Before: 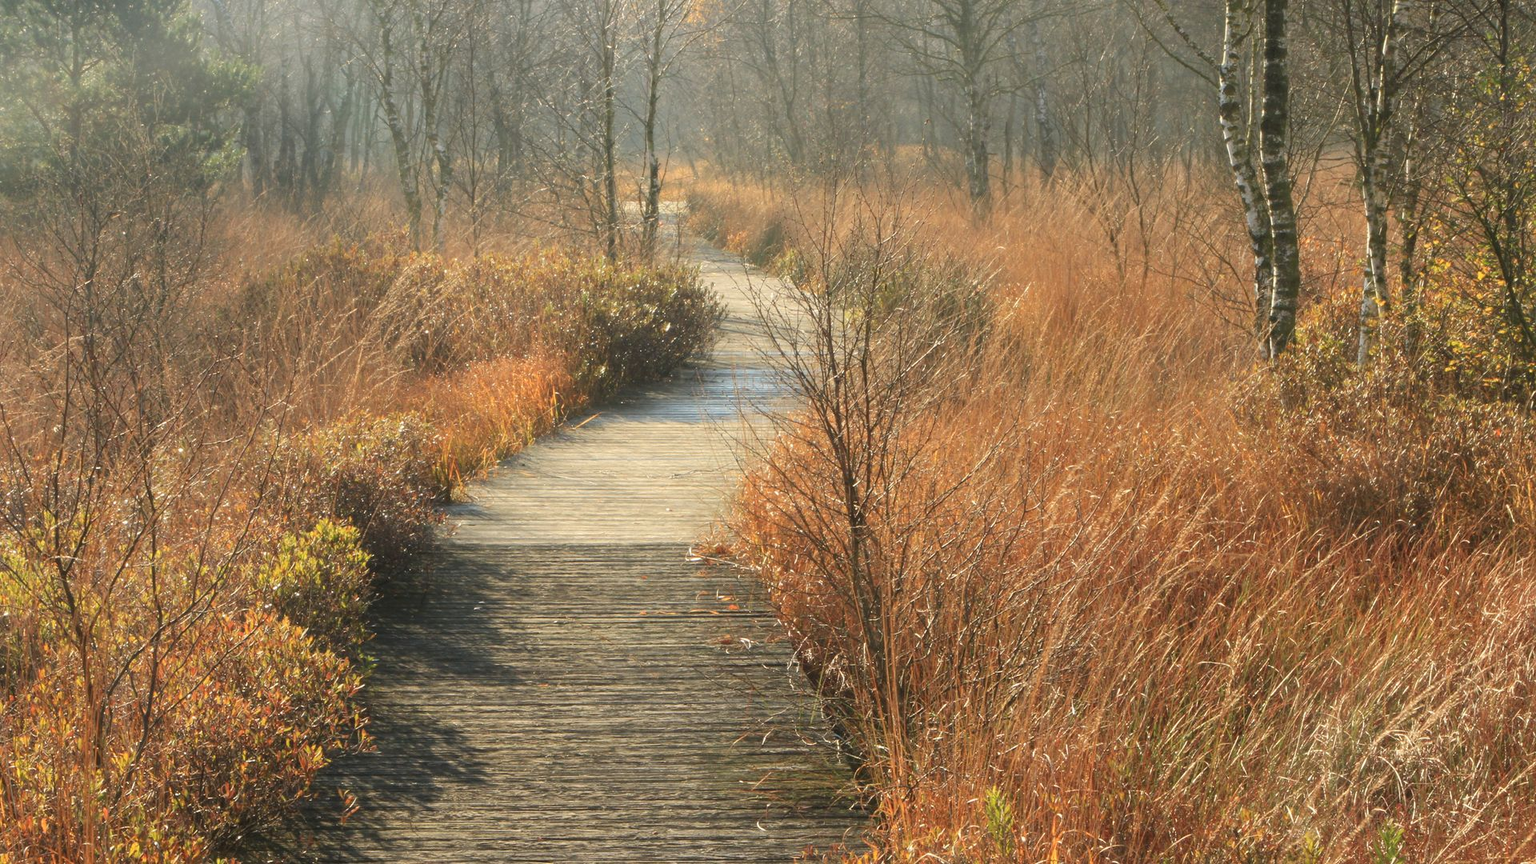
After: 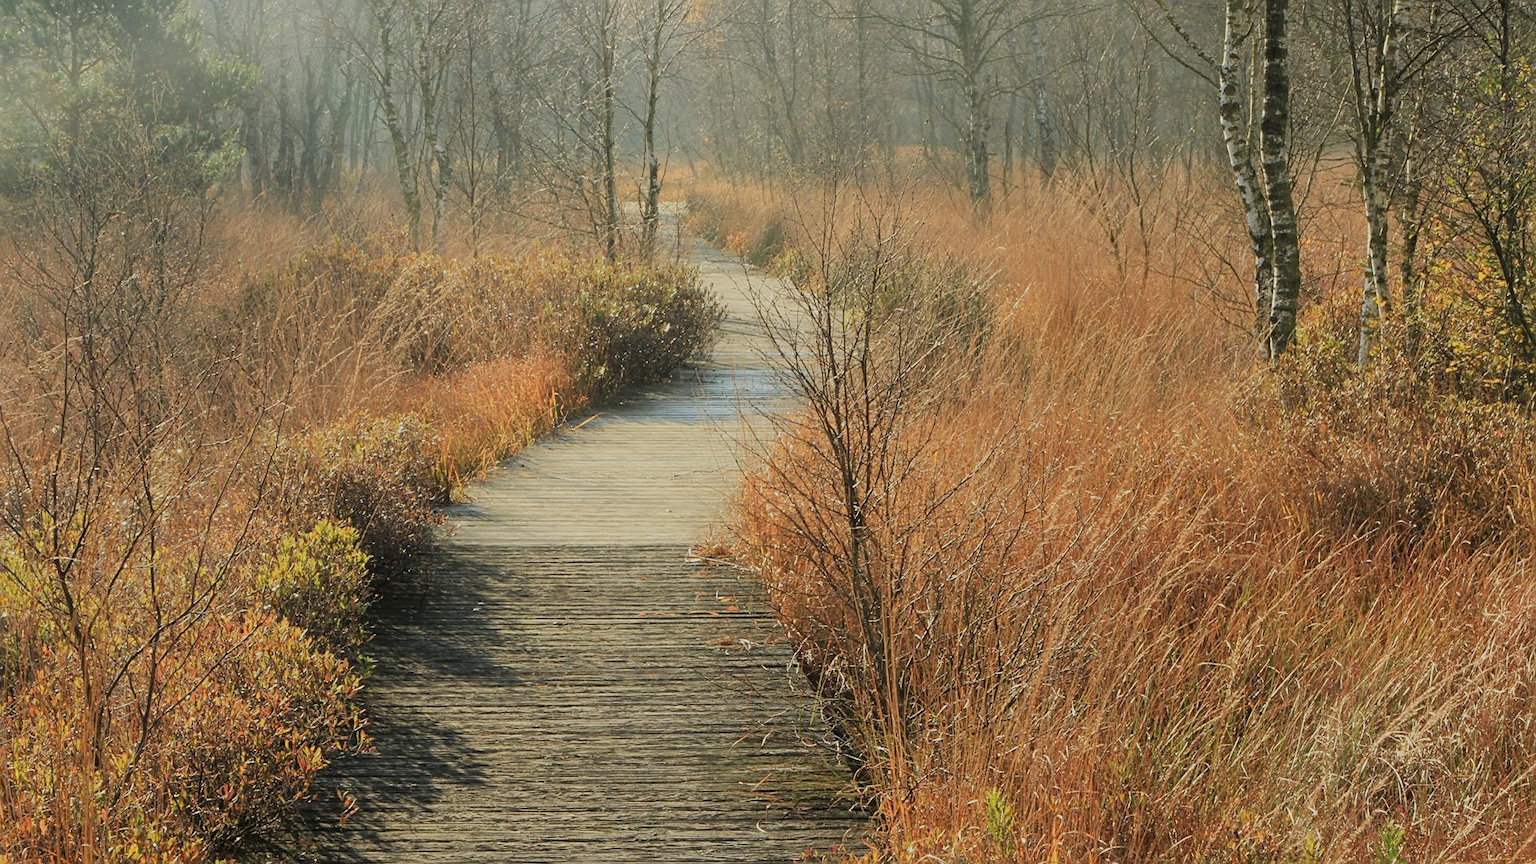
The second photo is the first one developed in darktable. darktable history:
sharpen: on, module defaults
filmic rgb: black relative exposure -7.23 EV, white relative exposure 5.36 EV, hardness 3.03
color correction: highlights a* -2.68, highlights b* 2.35
crop and rotate: left 0.107%, bottom 0.003%
tone equalizer: on, module defaults
